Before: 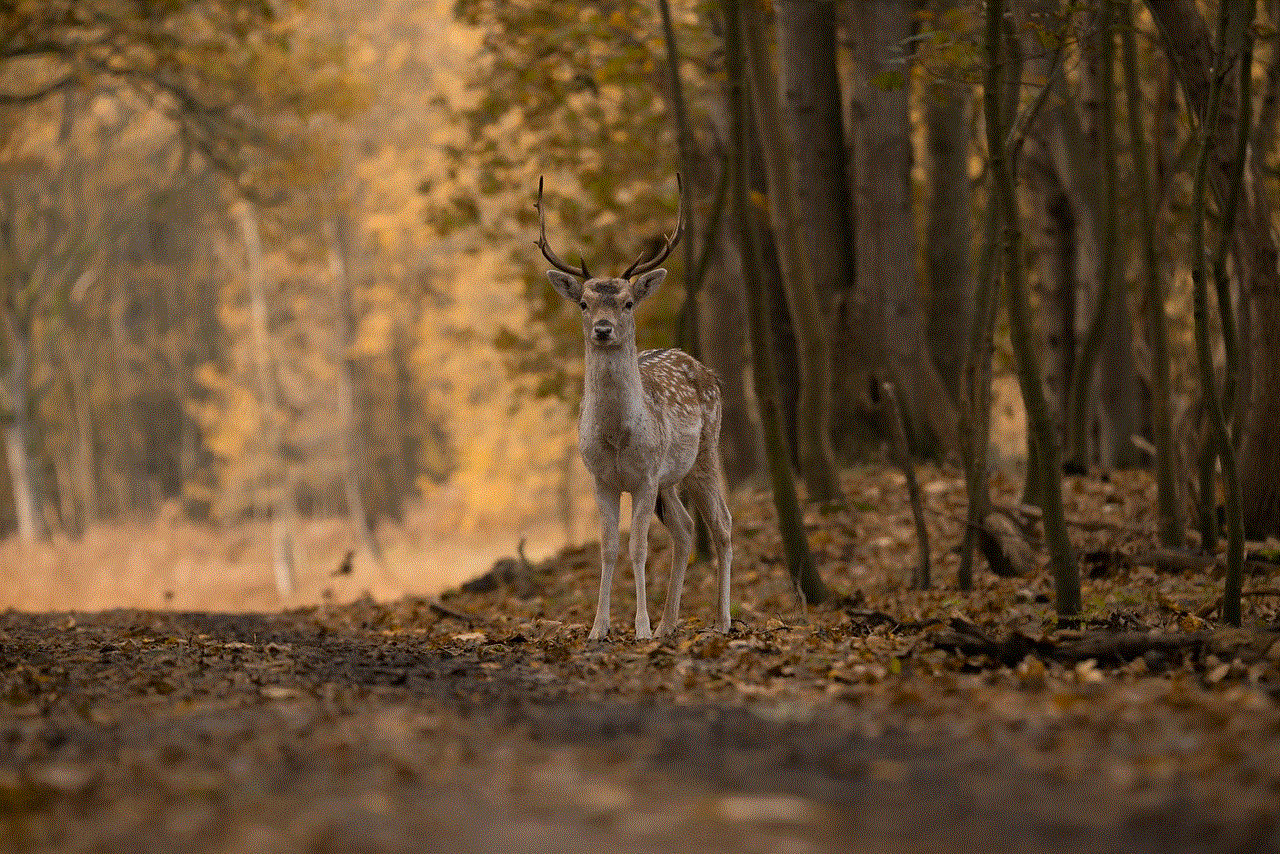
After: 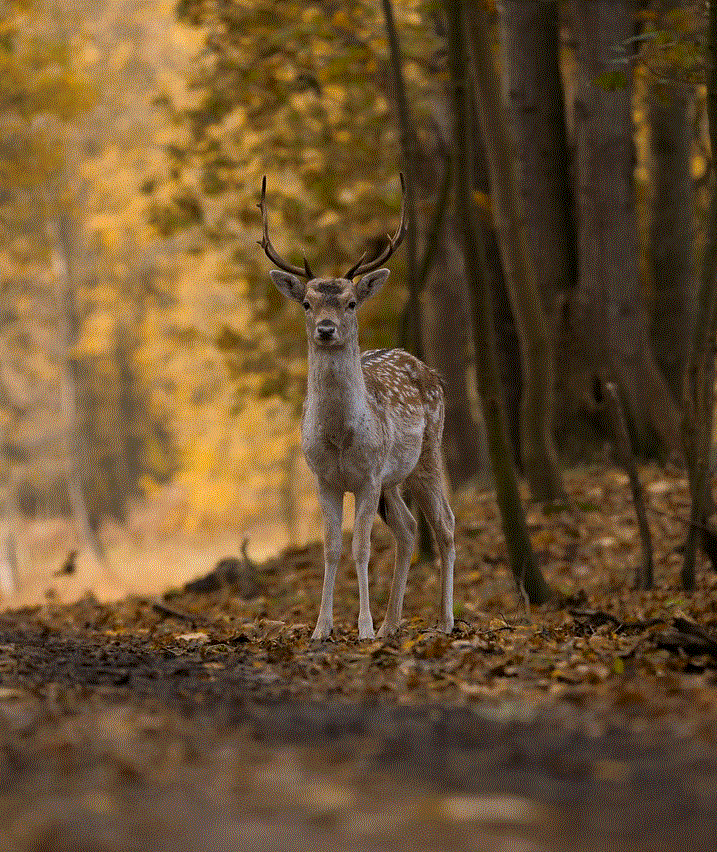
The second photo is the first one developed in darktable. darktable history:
white balance: red 0.954, blue 1.079
crop: left 21.674%, right 22.086%
color balance: contrast 6.48%, output saturation 113.3%
